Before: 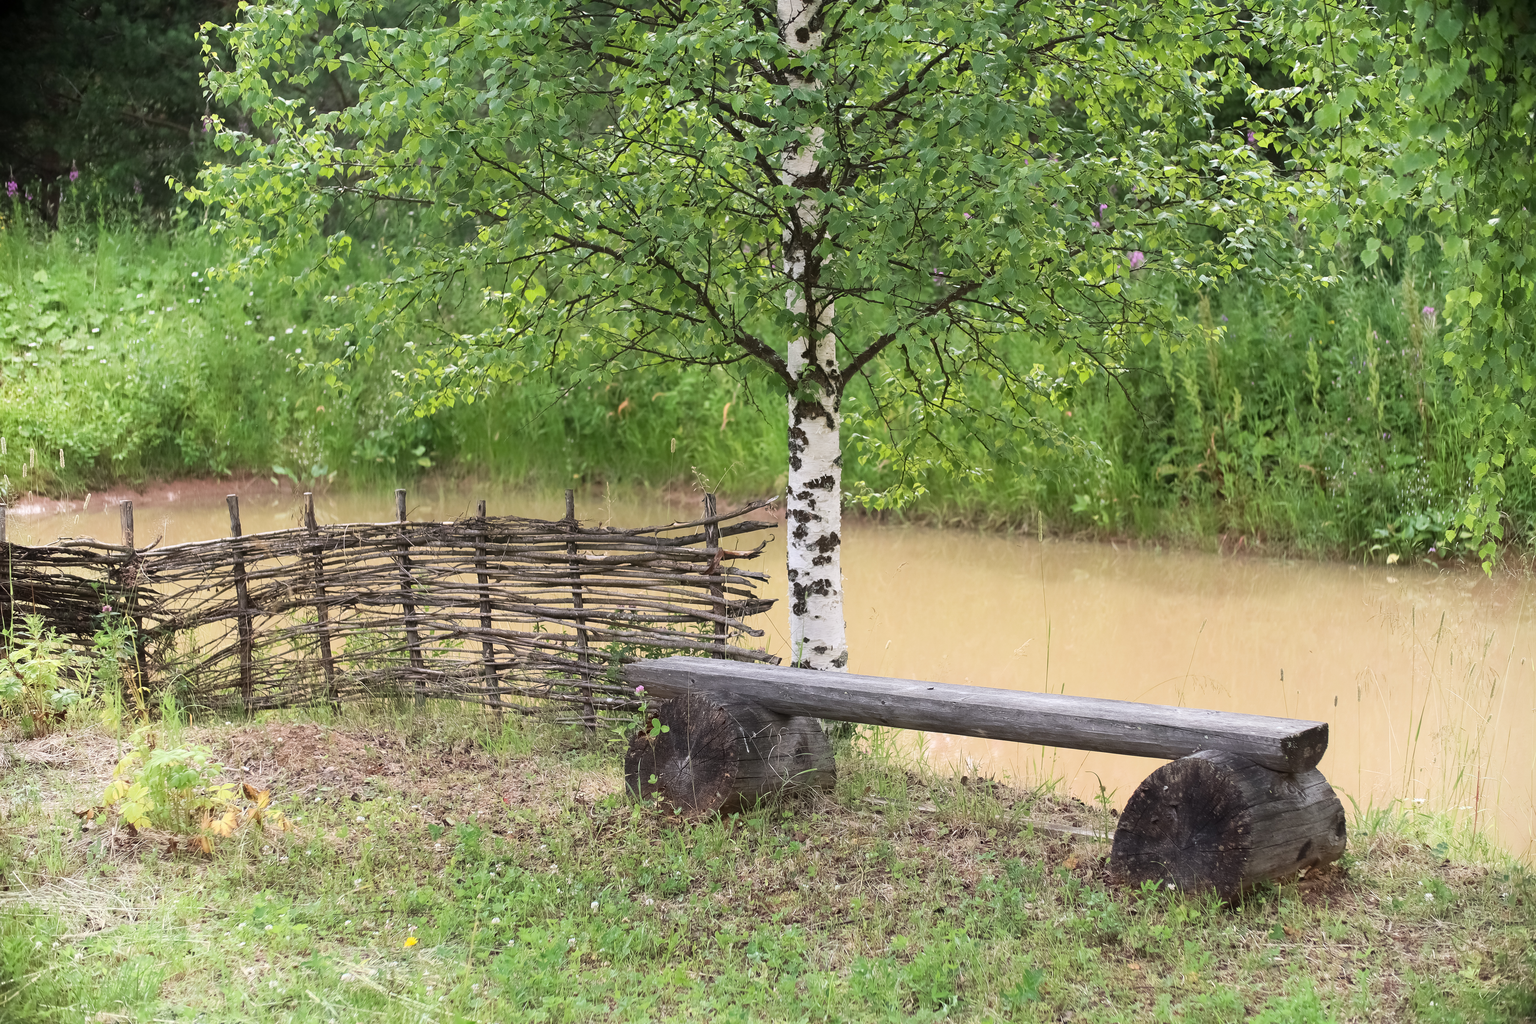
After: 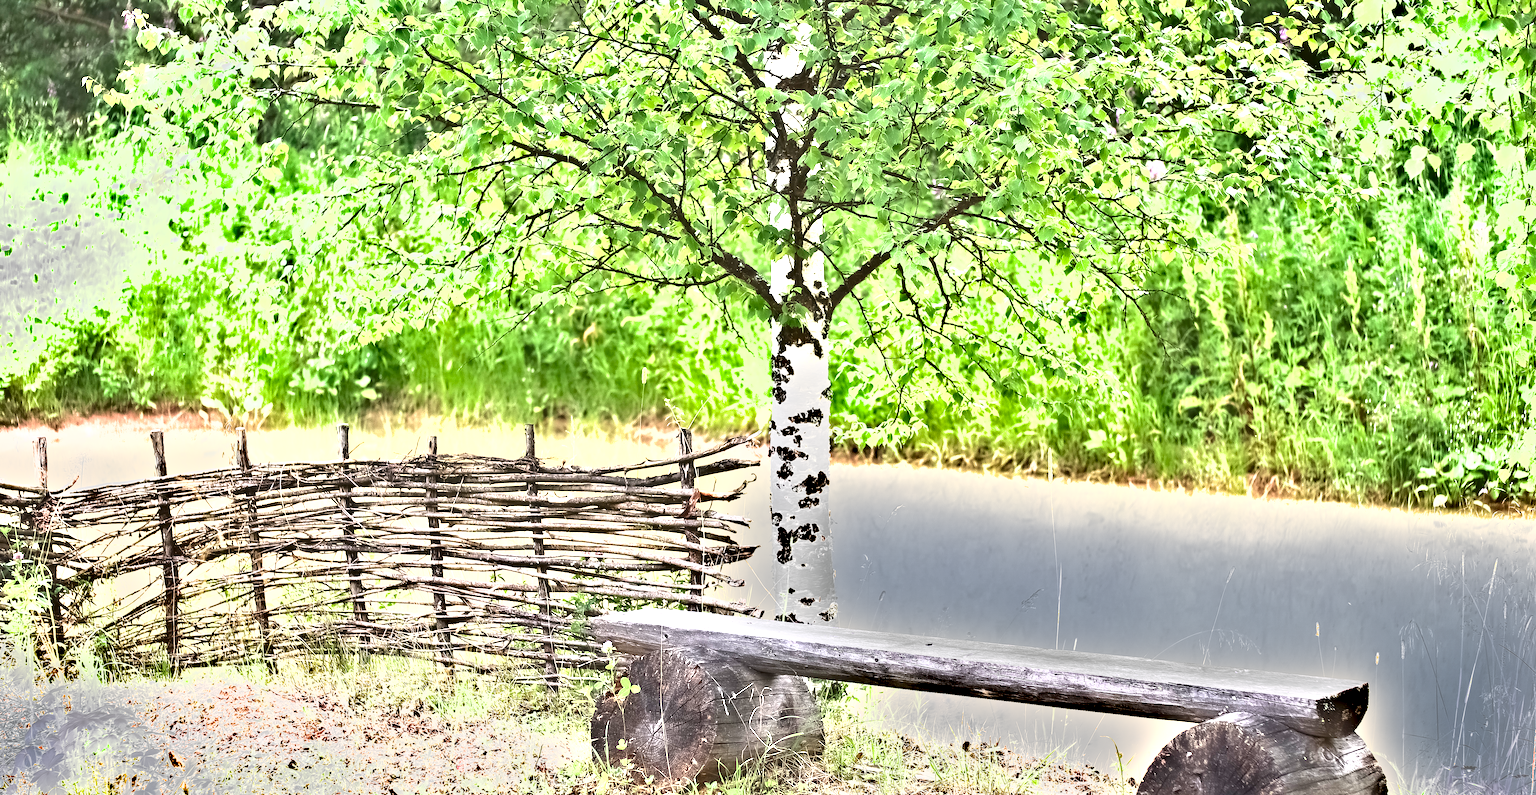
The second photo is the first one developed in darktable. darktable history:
exposure: black level correction 0.001, exposure 2 EV, compensate exposure bias true, compensate highlight preservation false
local contrast: highlights 105%, shadows 103%, detail 119%, midtone range 0.2
crop: left 5.924%, top 10.398%, right 3.654%, bottom 19.393%
shadows and highlights: shadows 58.33, soften with gaussian
